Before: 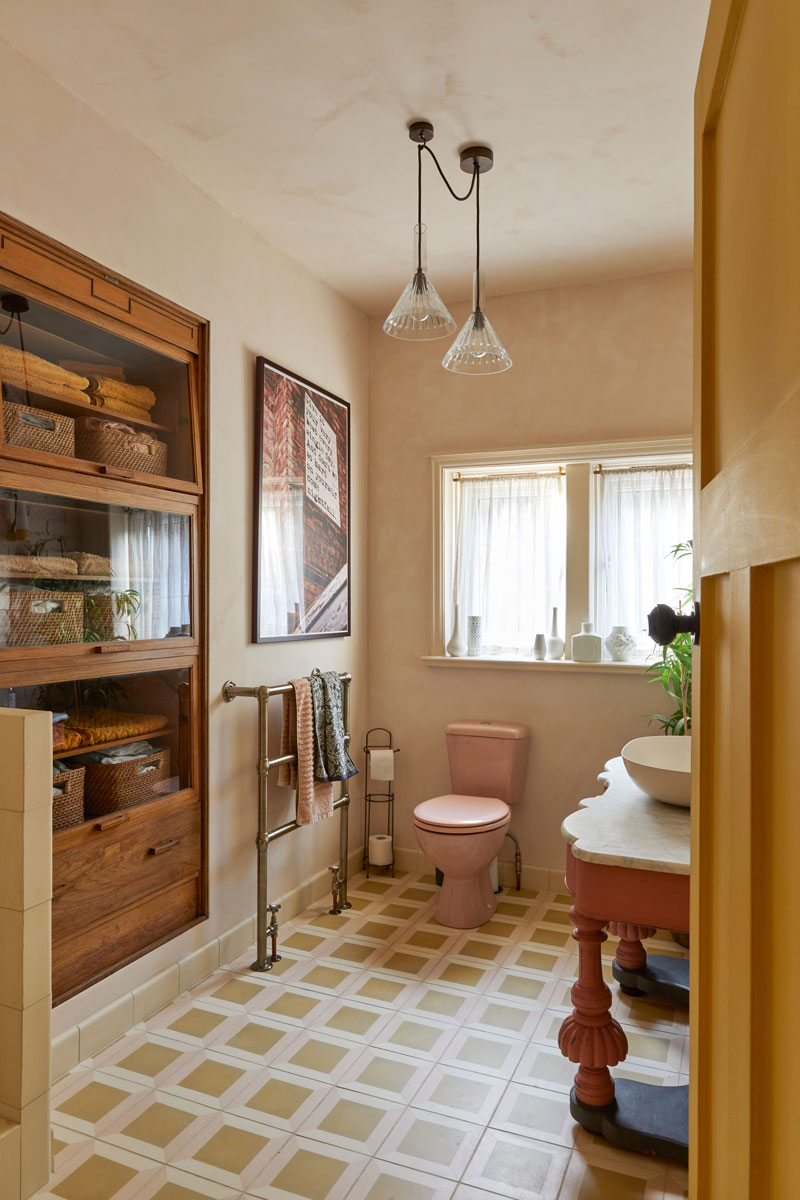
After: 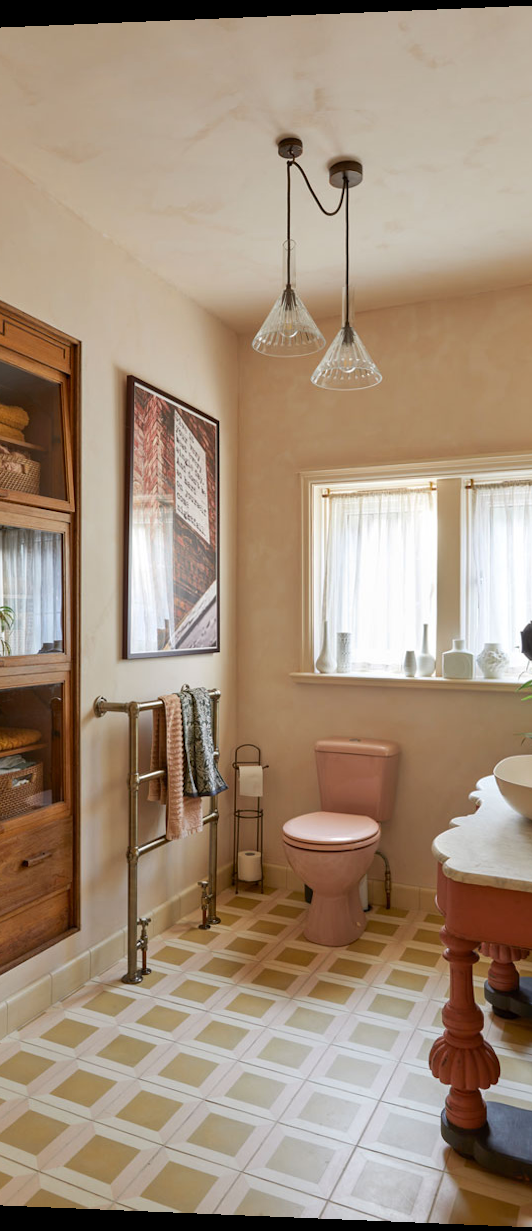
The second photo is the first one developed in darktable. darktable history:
rotate and perspective: lens shift (horizontal) -0.055, automatic cropping off
crop and rotate: left 15.055%, right 18.278%
